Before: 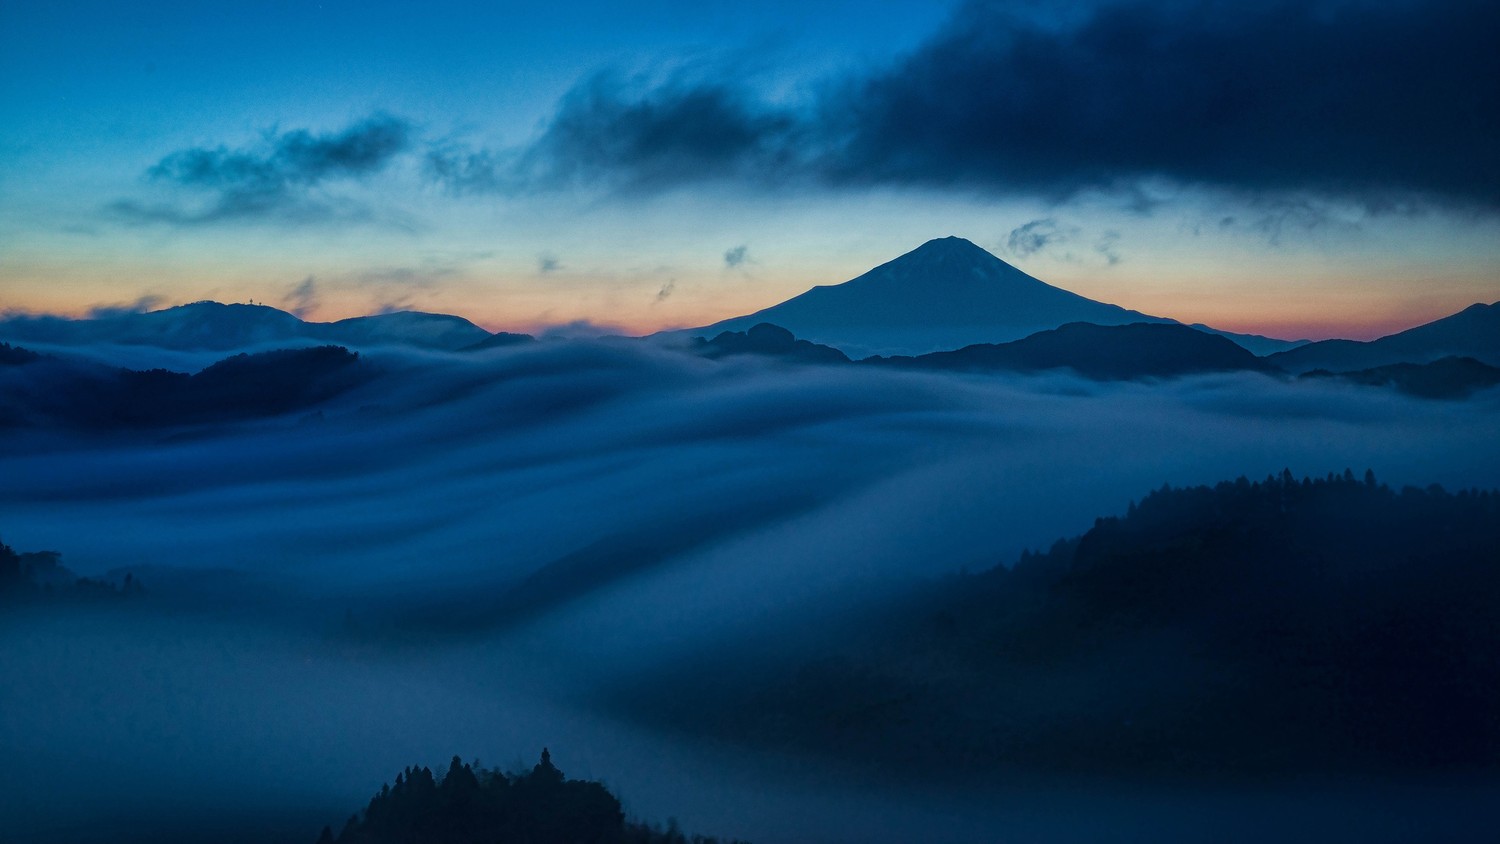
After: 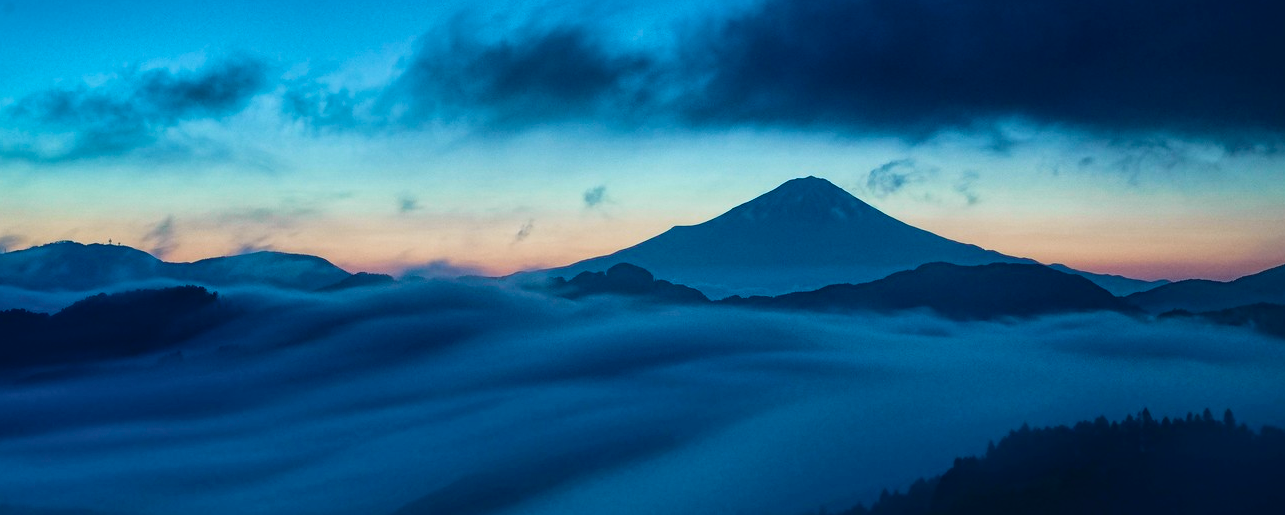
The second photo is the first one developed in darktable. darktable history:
color zones: curves: ch0 [(0, 0.5) (0.143, 0.5) (0.286, 0.5) (0.429, 0.504) (0.571, 0.5) (0.714, 0.509) (0.857, 0.5) (1, 0.5)]; ch1 [(0, 0.425) (0.143, 0.425) (0.286, 0.375) (0.429, 0.405) (0.571, 0.5) (0.714, 0.47) (0.857, 0.425) (1, 0.435)]; ch2 [(0, 0.5) (0.143, 0.5) (0.286, 0.5) (0.429, 0.517) (0.571, 0.5) (0.714, 0.51) (0.857, 0.5) (1, 0.5)]
exposure: exposure 0.126 EV, compensate highlight preservation false
tone curve: curves: ch0 [(0, 0.029) (0.099, 0.082) (0.264, 0.253) (0.447, 0.481) (0.678, 0.721) (0.828, 0.857) (0.992, 0.94)]; ch1 [(0, 0) (0.311, 0.266) (0.411, 0.374) (0.481, 0.458) (0.501, 0.499) (0.514, 0.512) (0.575, 0.577) (0.643, 0.648) (0.682, 0.674) (0.802, 0.812) (1, 1)]; ch2 [(0, 0) (0.259, 0.207) (0.323, 0.311) (0.376, 0.353) (0.463, 0.456) (0.498, 0.498) (0.524, 0.512) (0.574, 0.582) (0.648, 0.653) (0.768, 0.728) (1, 1)], color space Lab, independent channels, preserve colors none
crop and rotate: left 9.414%, top 7.172%, right 4.893%, bottom 31.809%
